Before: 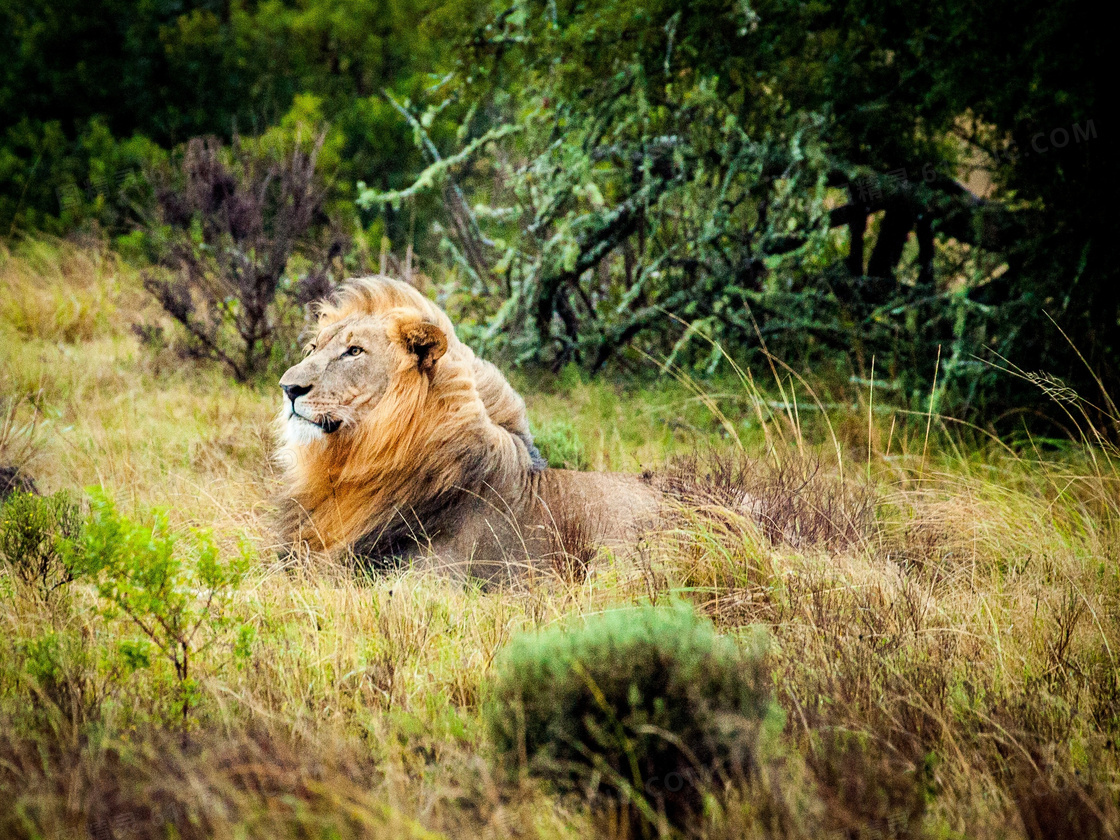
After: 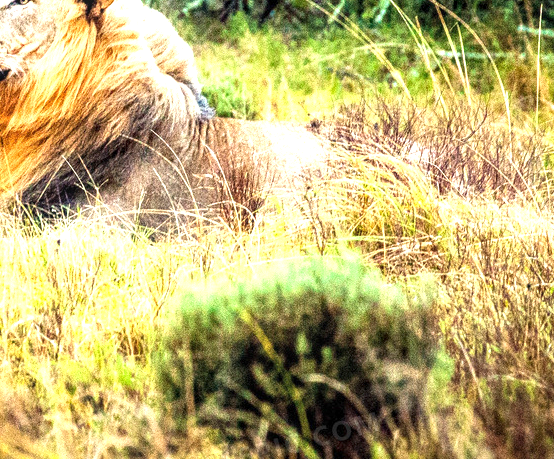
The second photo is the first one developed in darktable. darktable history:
local contrast: on, module defaults
crop: left 29.672%, top 41.786%, right 20.851%, bottom 3.487%
exposure: black level correction 0, exposure 1.2 EV, compensate exposure bias true, compensate highlight preservation false
